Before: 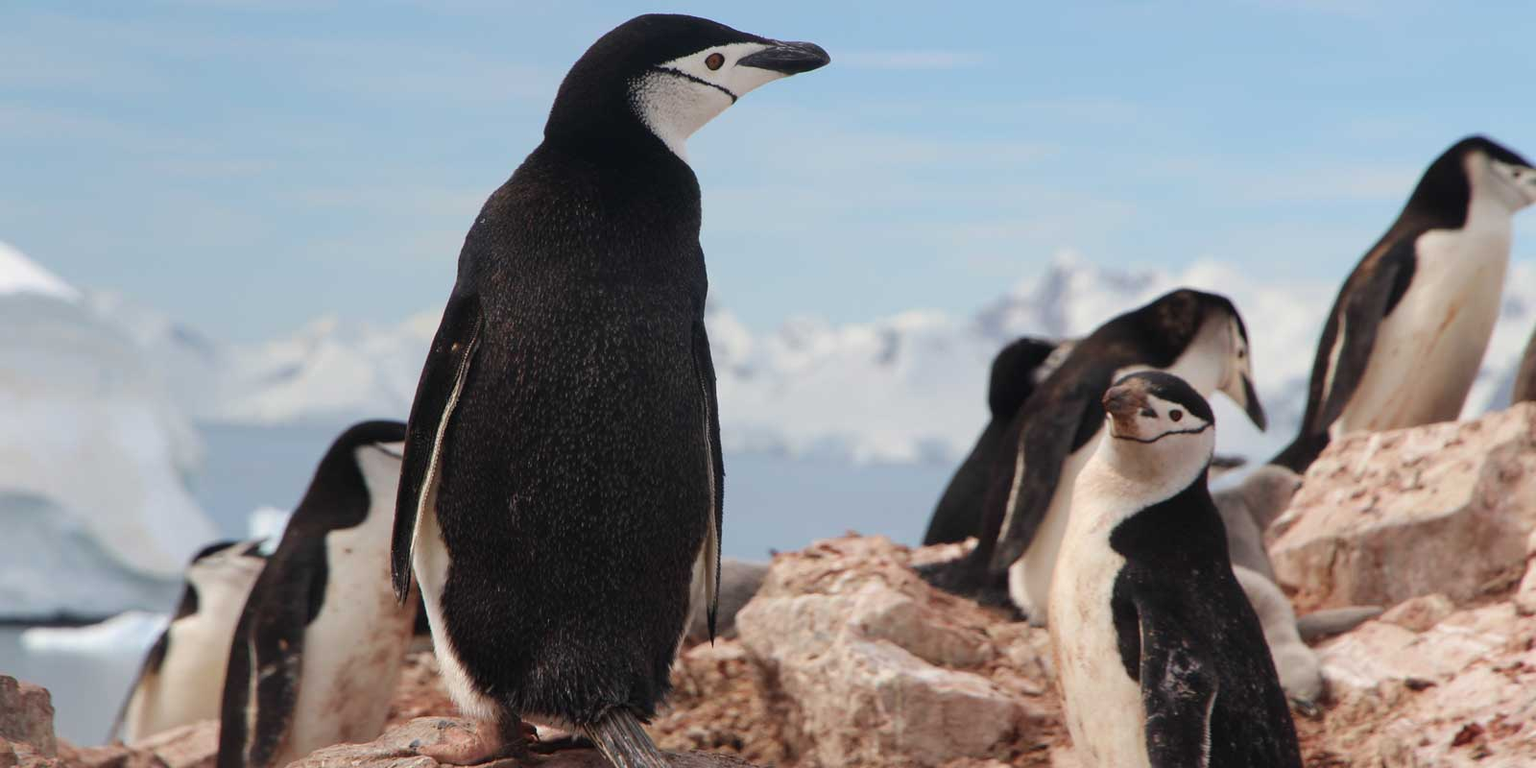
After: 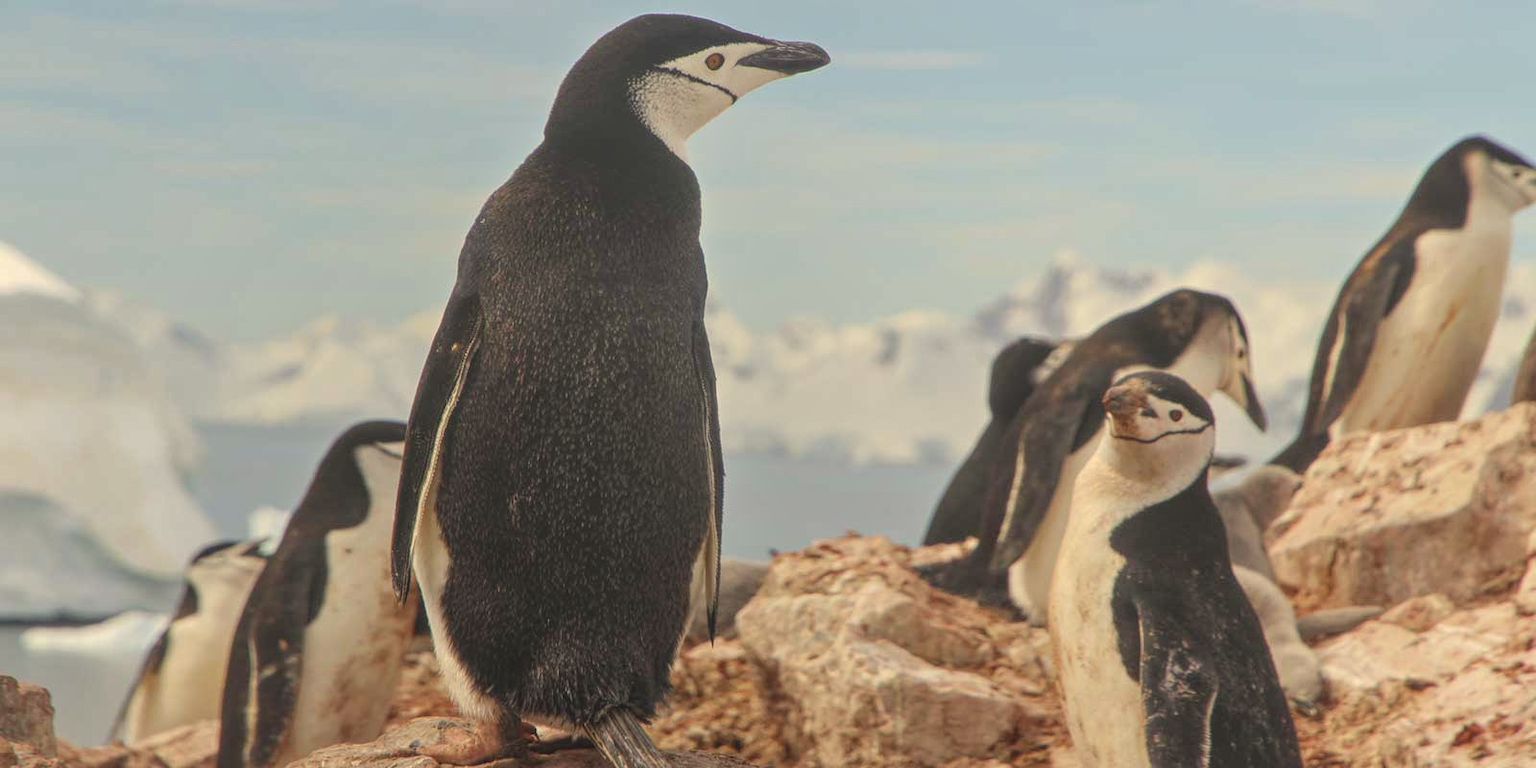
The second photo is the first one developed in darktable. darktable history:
color correction: highlights a* 1.45, highlights b* 18.03
local contrast: highlights 71%, shadows 22%, midtone range 0.193
base curve: preserve colors none
